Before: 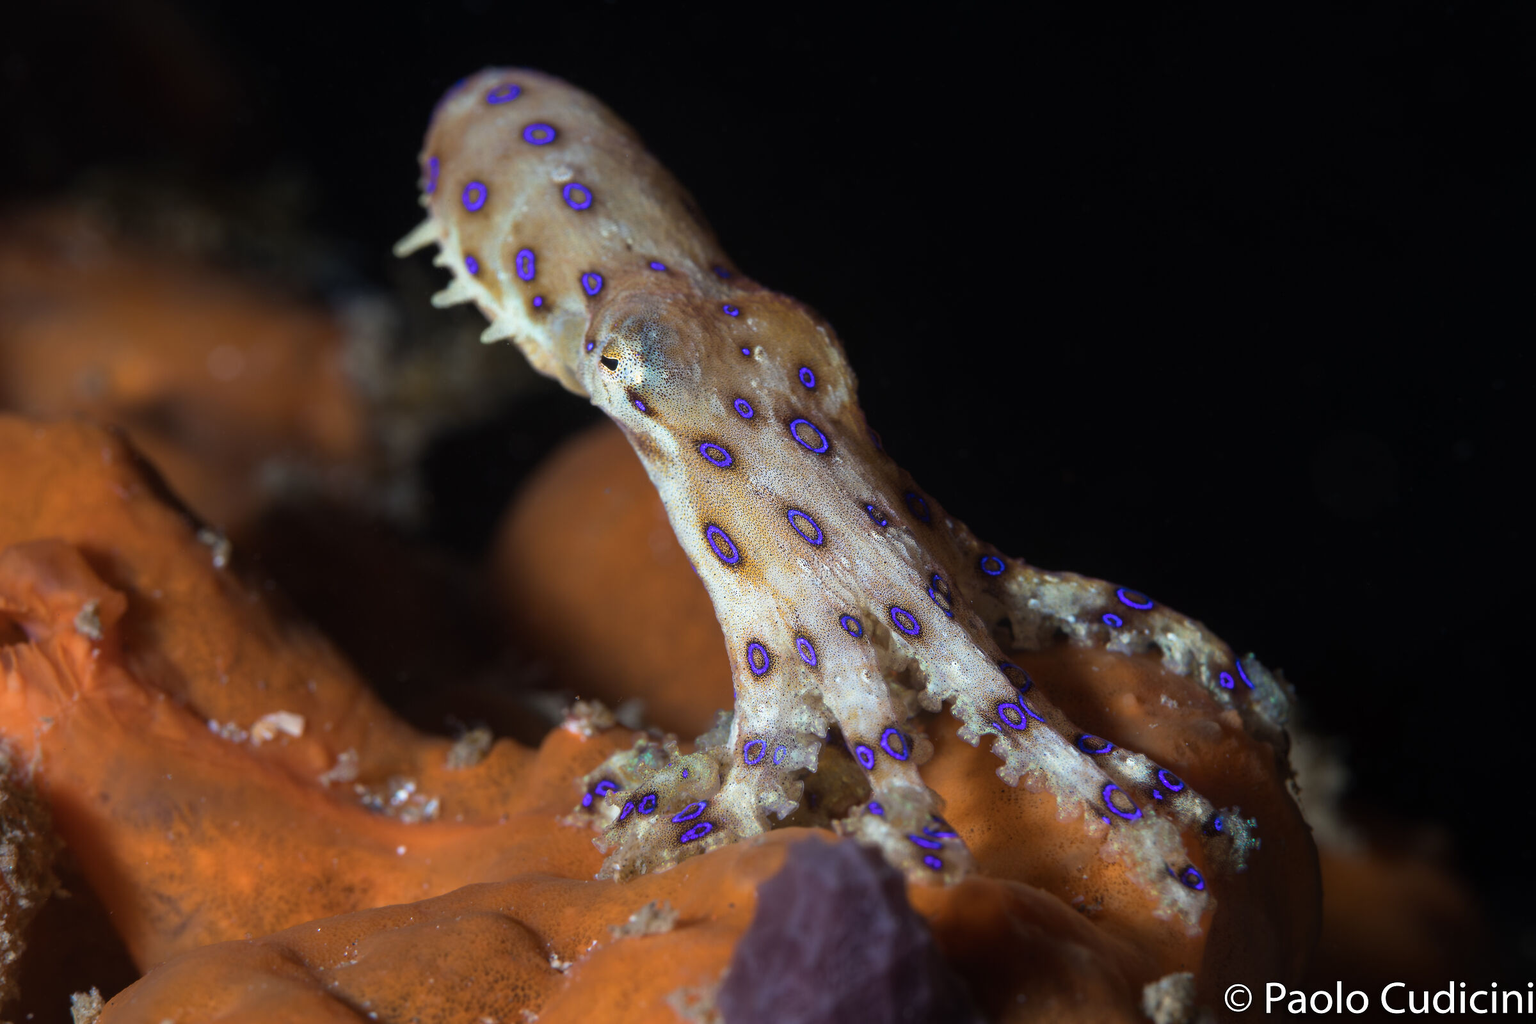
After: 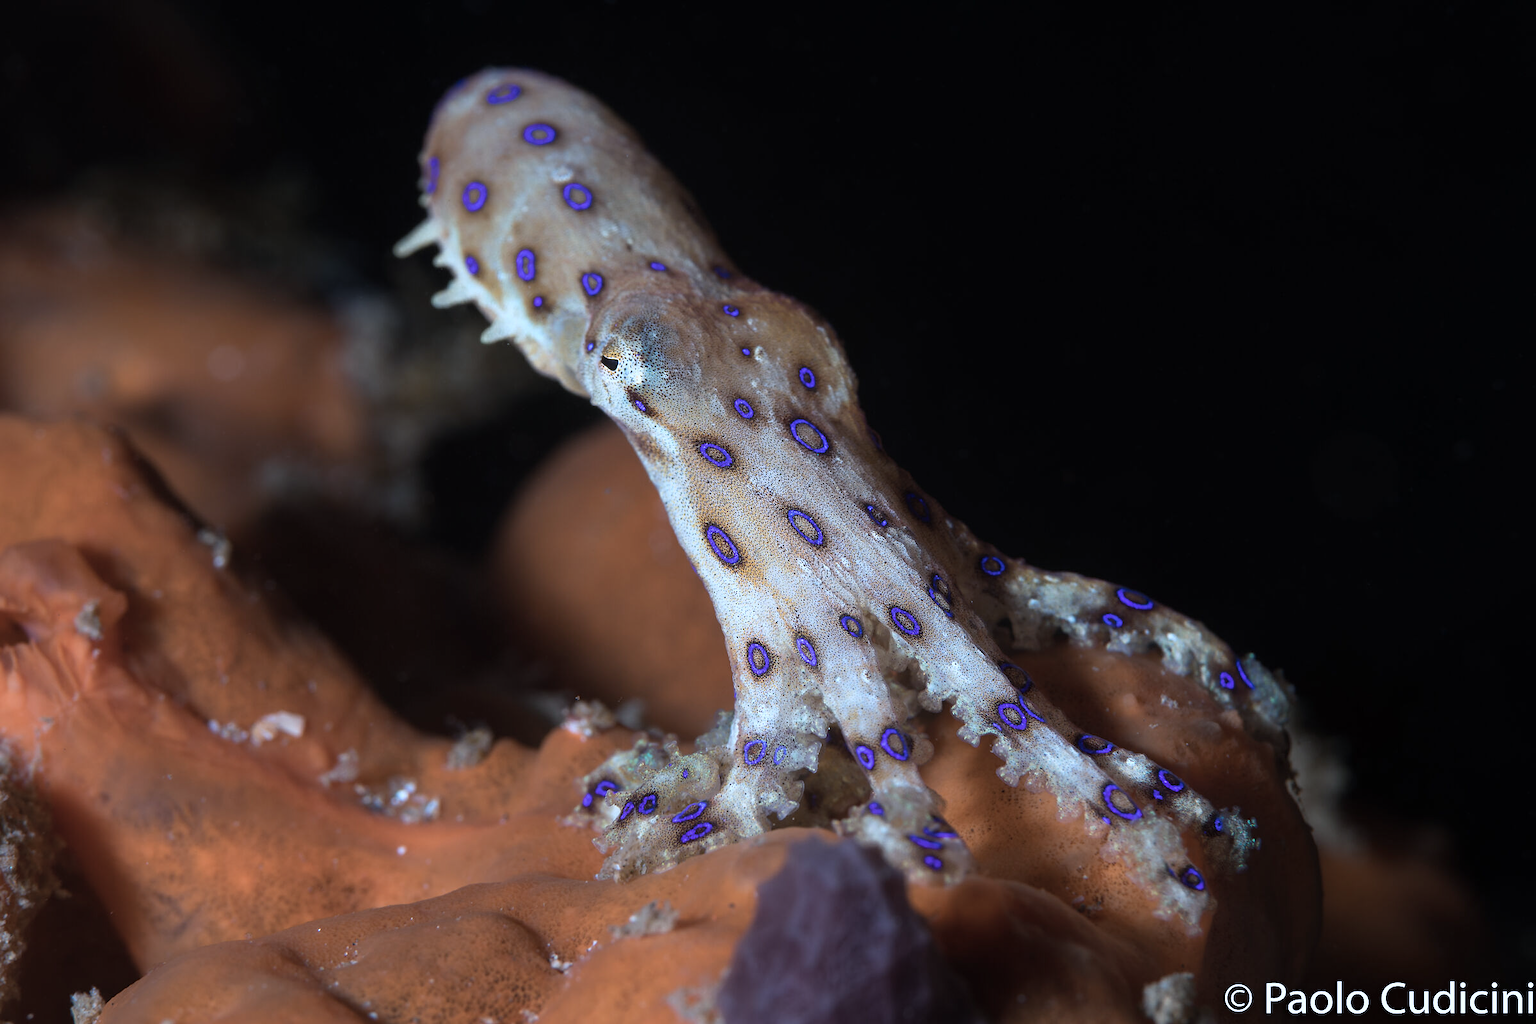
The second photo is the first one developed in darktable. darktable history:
sharpen: amount 0.201
contrast brightness saturation: saturation -0.175
color correction: highlights a* -2.1, highlights b* -18.12
